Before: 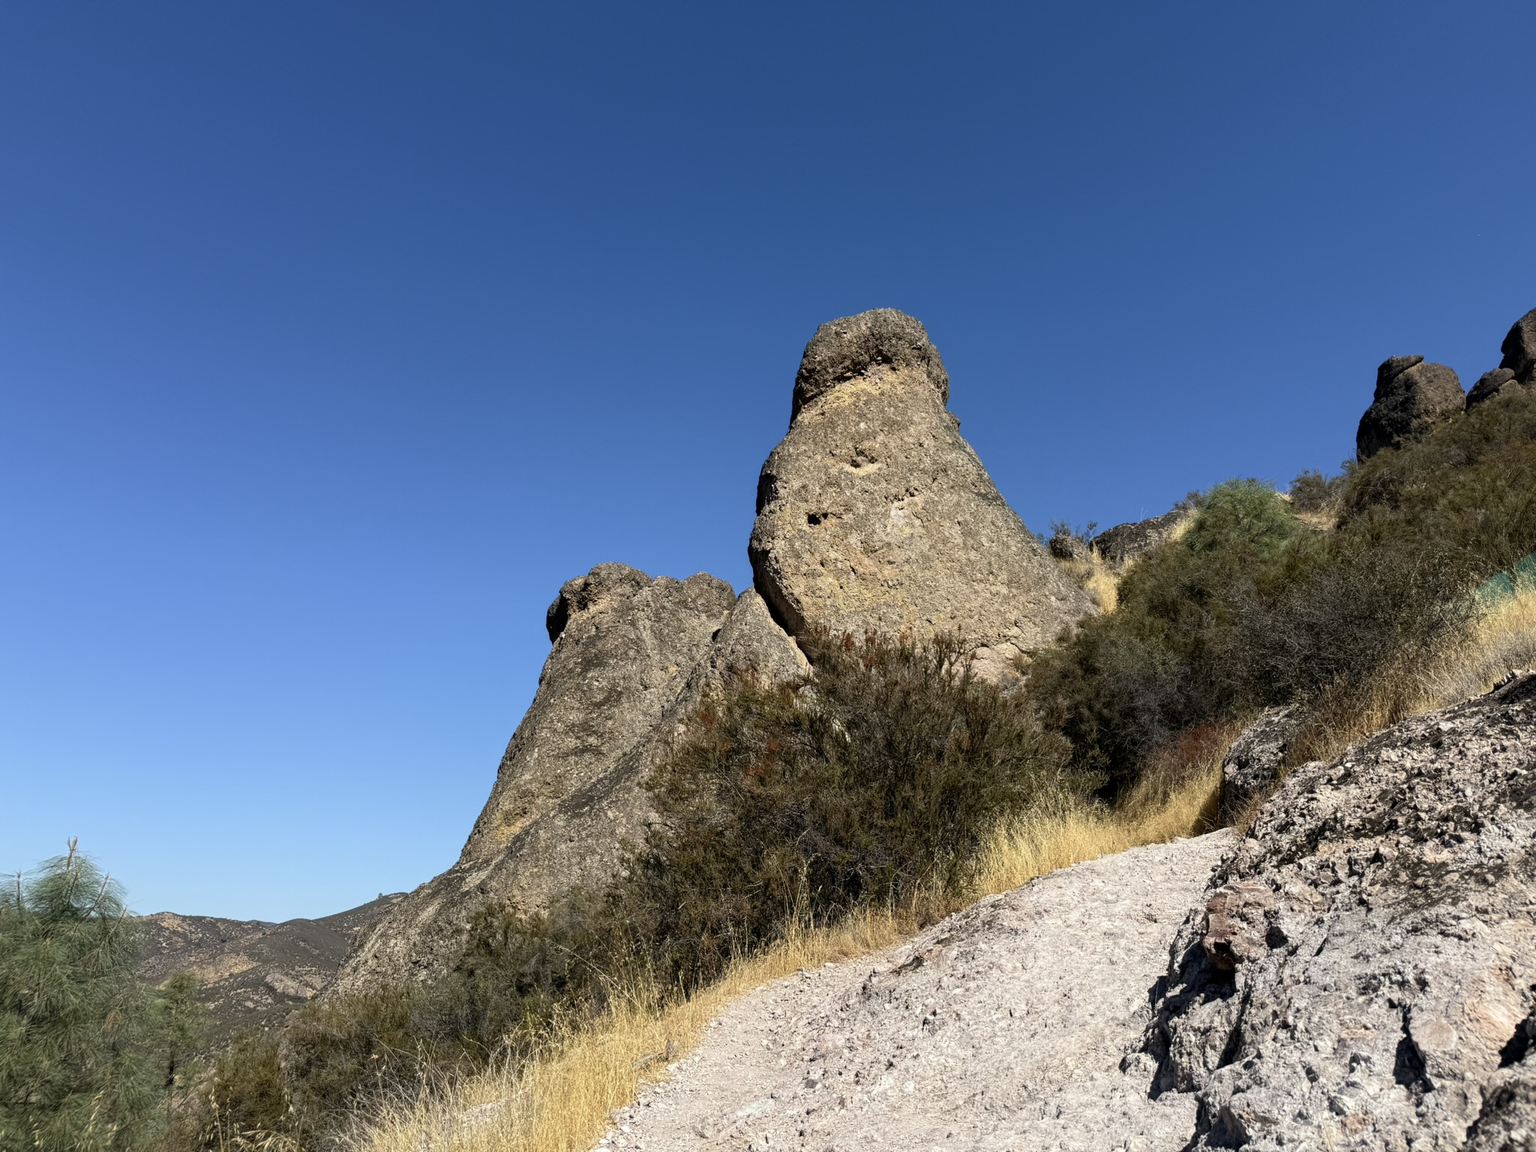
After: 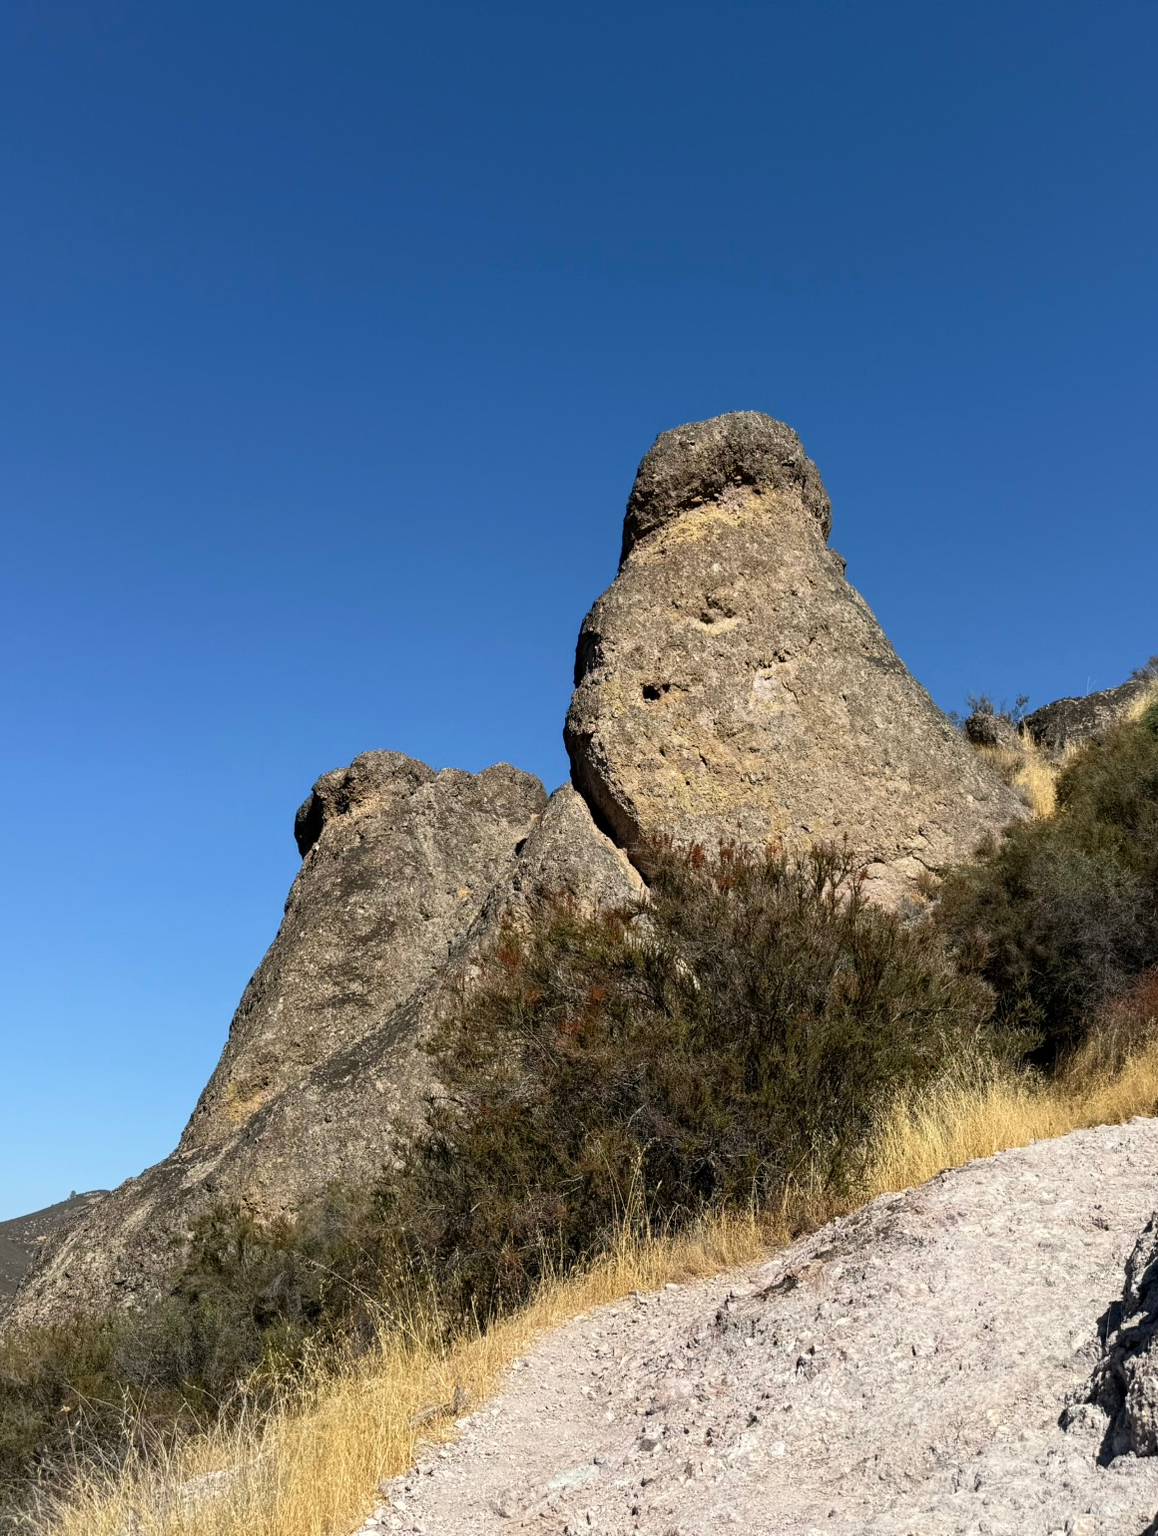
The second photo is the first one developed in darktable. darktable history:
crop: left 21.233%, right 22.179%
